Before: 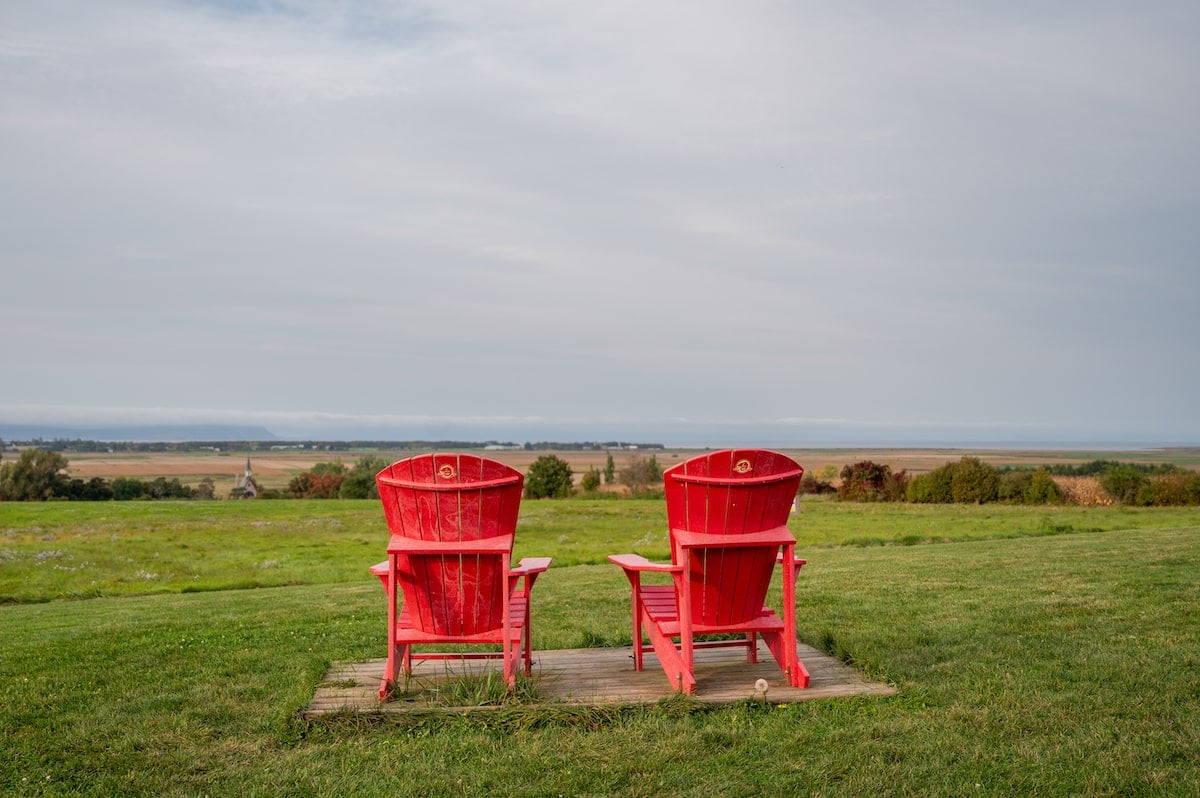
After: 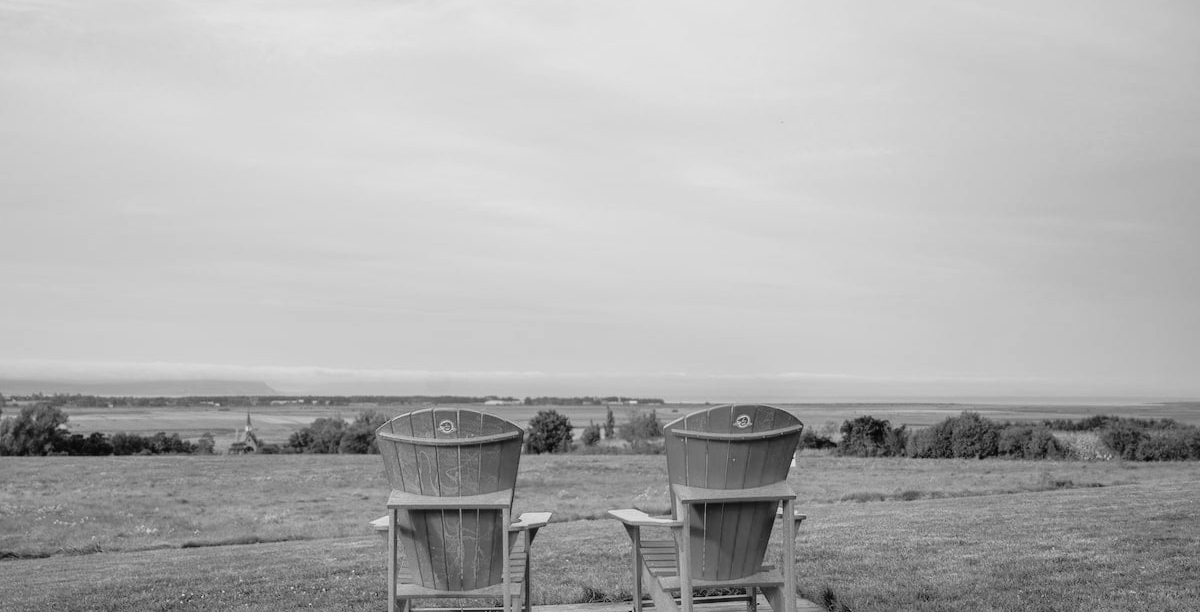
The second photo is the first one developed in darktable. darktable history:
tone curve: curves: ch0 [(0, 0.009) (0.105, 0.08) (0.195, 0.18) (0.283, 0.316) (0.384, 0.434) (0.485, 0.531) (0.638, 0.69) (0.81, 0.872) (1, 0.977)]; ch1 [(0, 0) (0.161, 0.092) (0.35, 0.33) (0.379, 0.401) (0.456, 0.469) (0.498, 0.502) (0.52, 0.536) (0.586, 0.617) (0.635, 0.655) (1, 1)]; ch2 [(0, 0) (0.371, 0.362) (0.437, 0.437) (0.483, 0.484) (0.53, 0.515) (0.56, 0.571) (0.622, 0.606) (1, 1)], color space Lab, independent channels, preserve colors none
exposure: compensate highlight preservation false
monochrome: on, module defaults
crop: top 5.667%, bottom 17.637%
